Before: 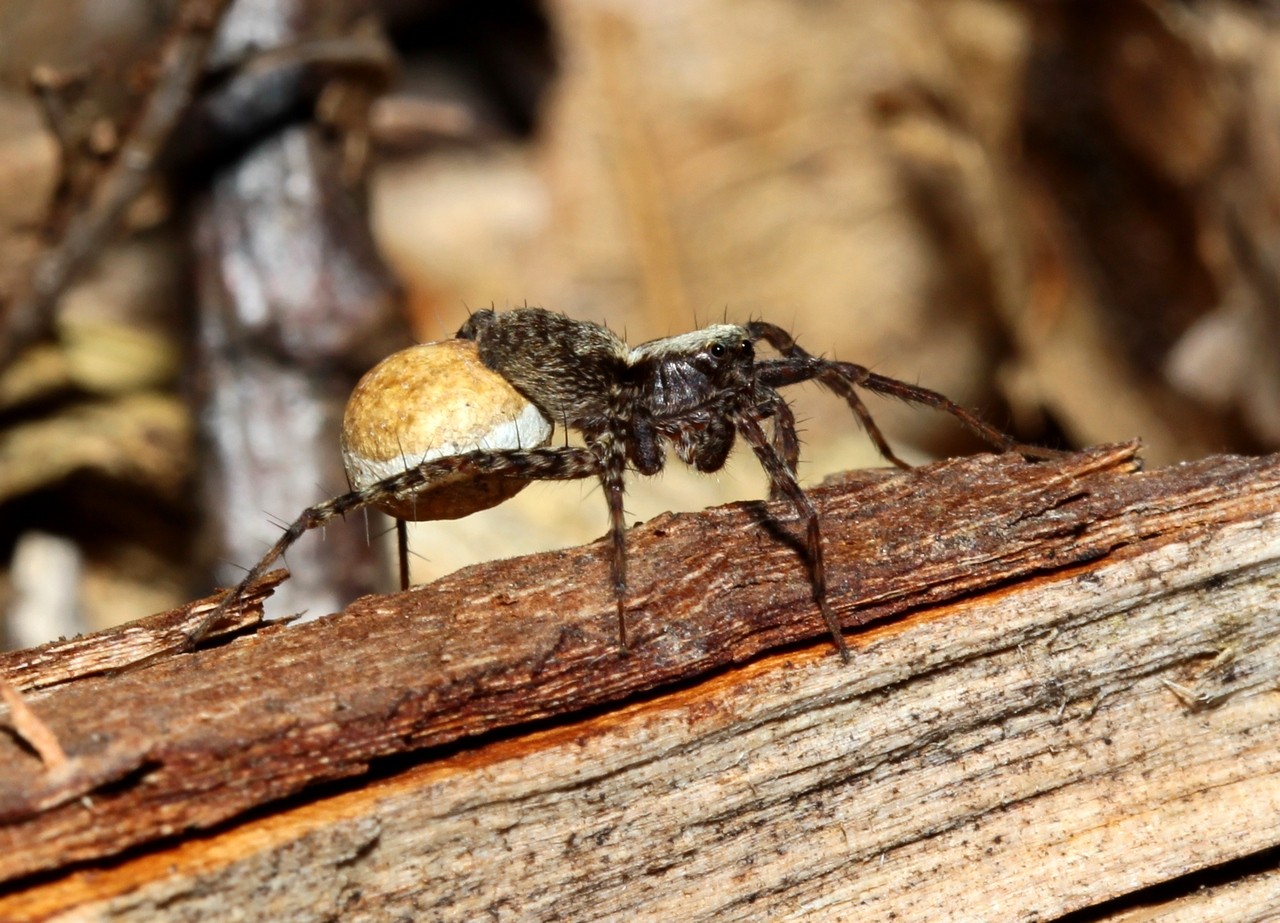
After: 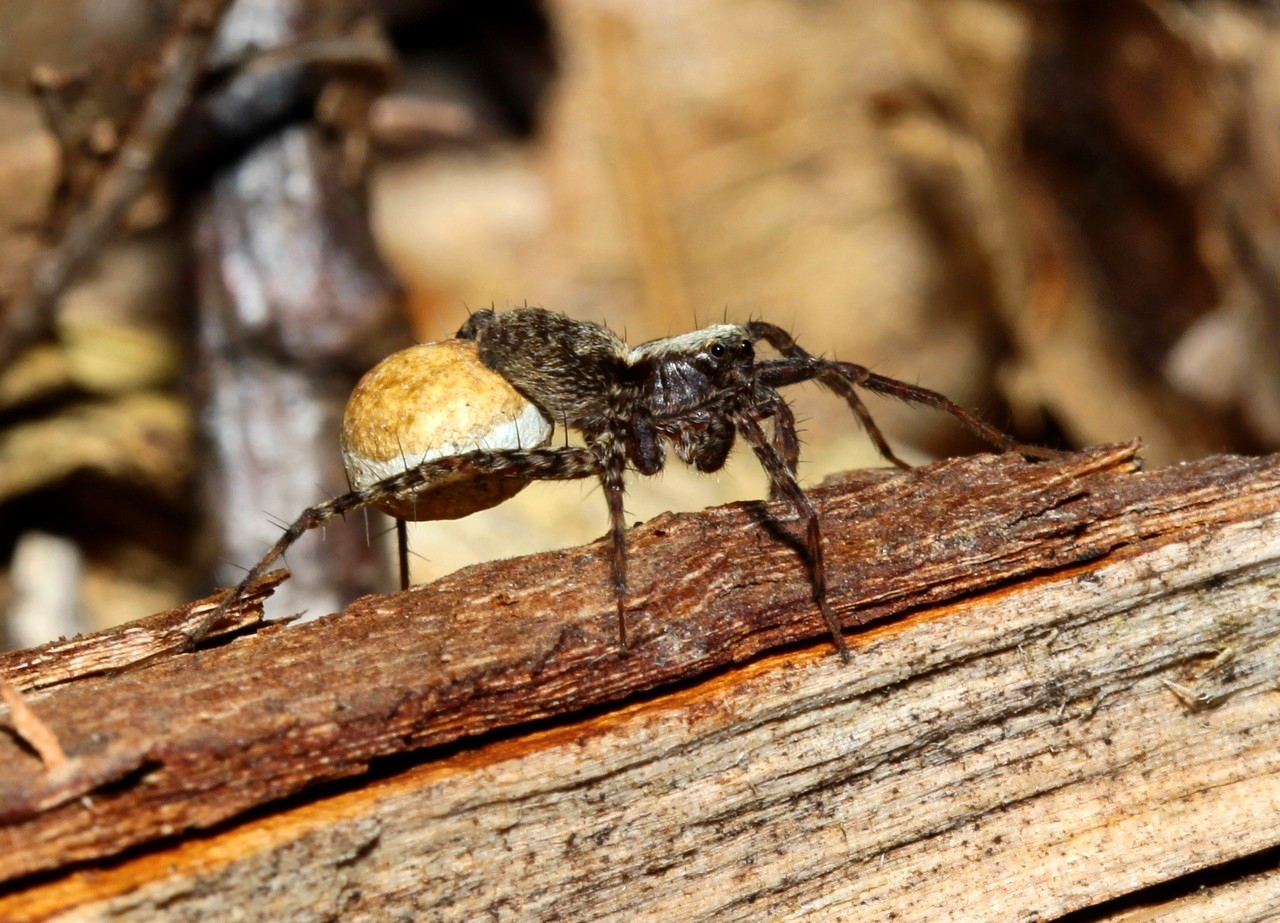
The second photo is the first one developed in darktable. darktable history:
shadows and highlights: shadows 37.58, highlights -28.07, soften with gaussian
levels: mode automatic
color balance rgb: perceptual saturation grading › global saturation 0.343%, global vibrance 20%
